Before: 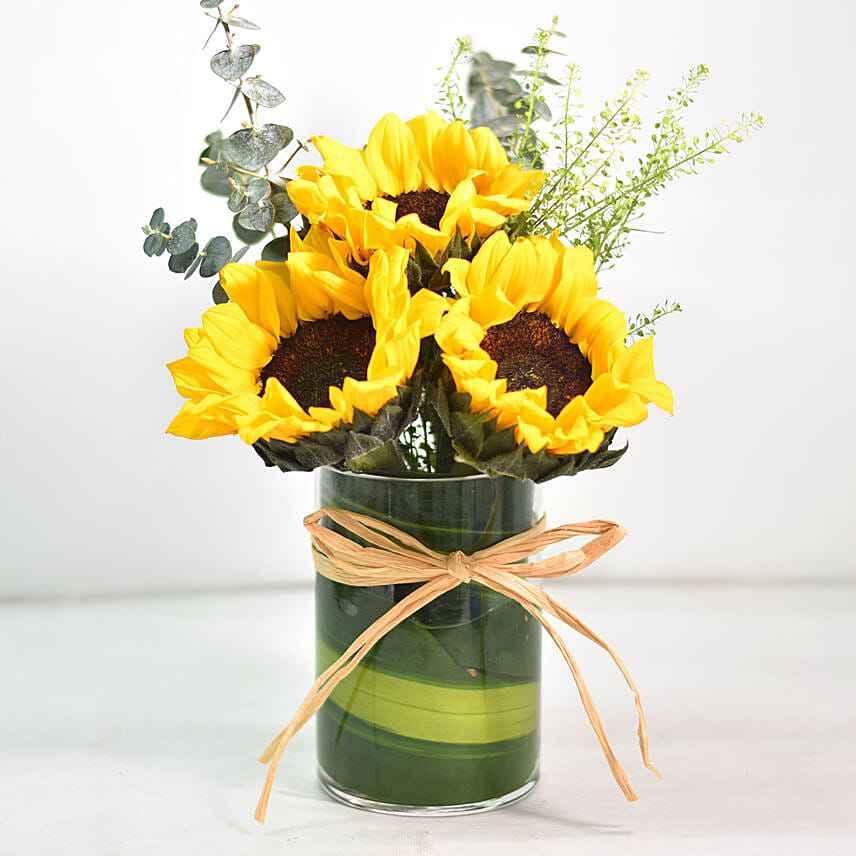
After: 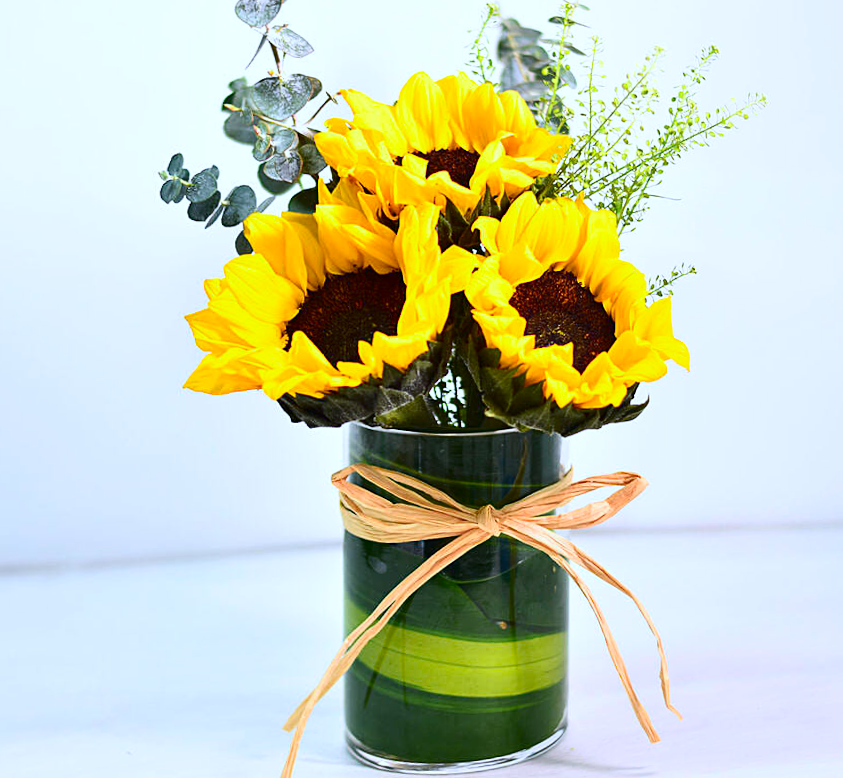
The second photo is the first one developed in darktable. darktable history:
color calibration: illuminant as shot in camera, x 0.37, y 0.382, temperature 4313.32 K
color balance rgb: perceptual saturation grading › global saturation 20%, global vibrance 20%
contrast brightness saturation: contrast 0.2, brightness -0.11, saturation 0.1
rotate and perspective: rotation -0.013°, lens shift (vertical) -0.027, lens shift (horizontal) 0.178, crop left 0.016, crop right 0.989, crop top 0.082, crop bottom 0.918
